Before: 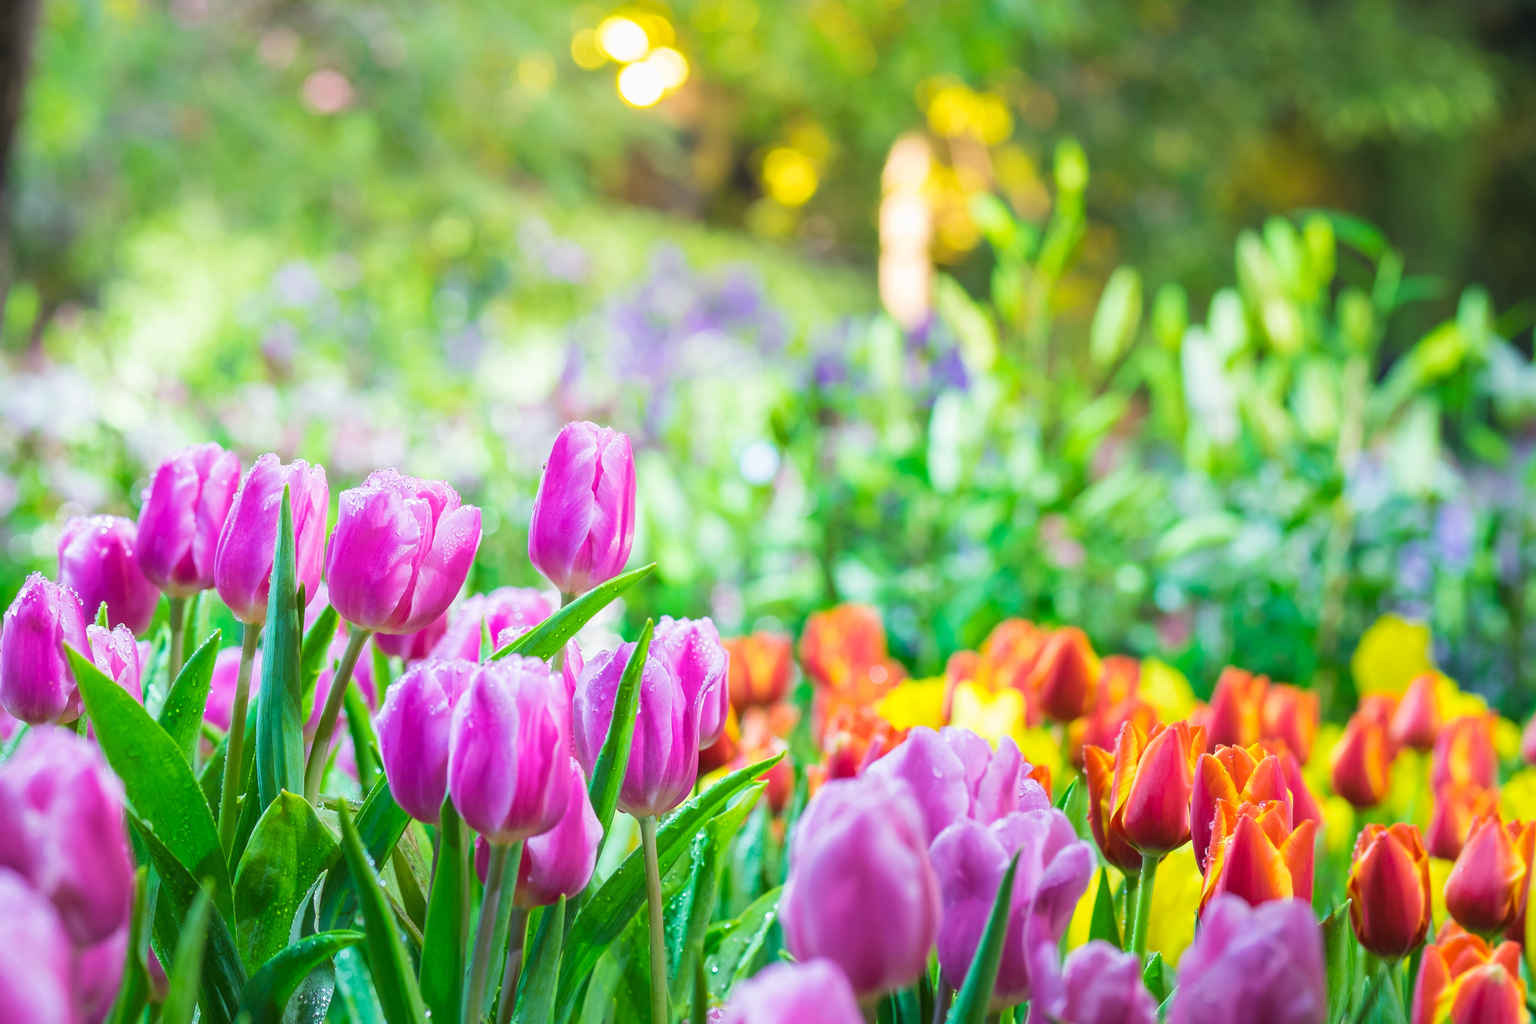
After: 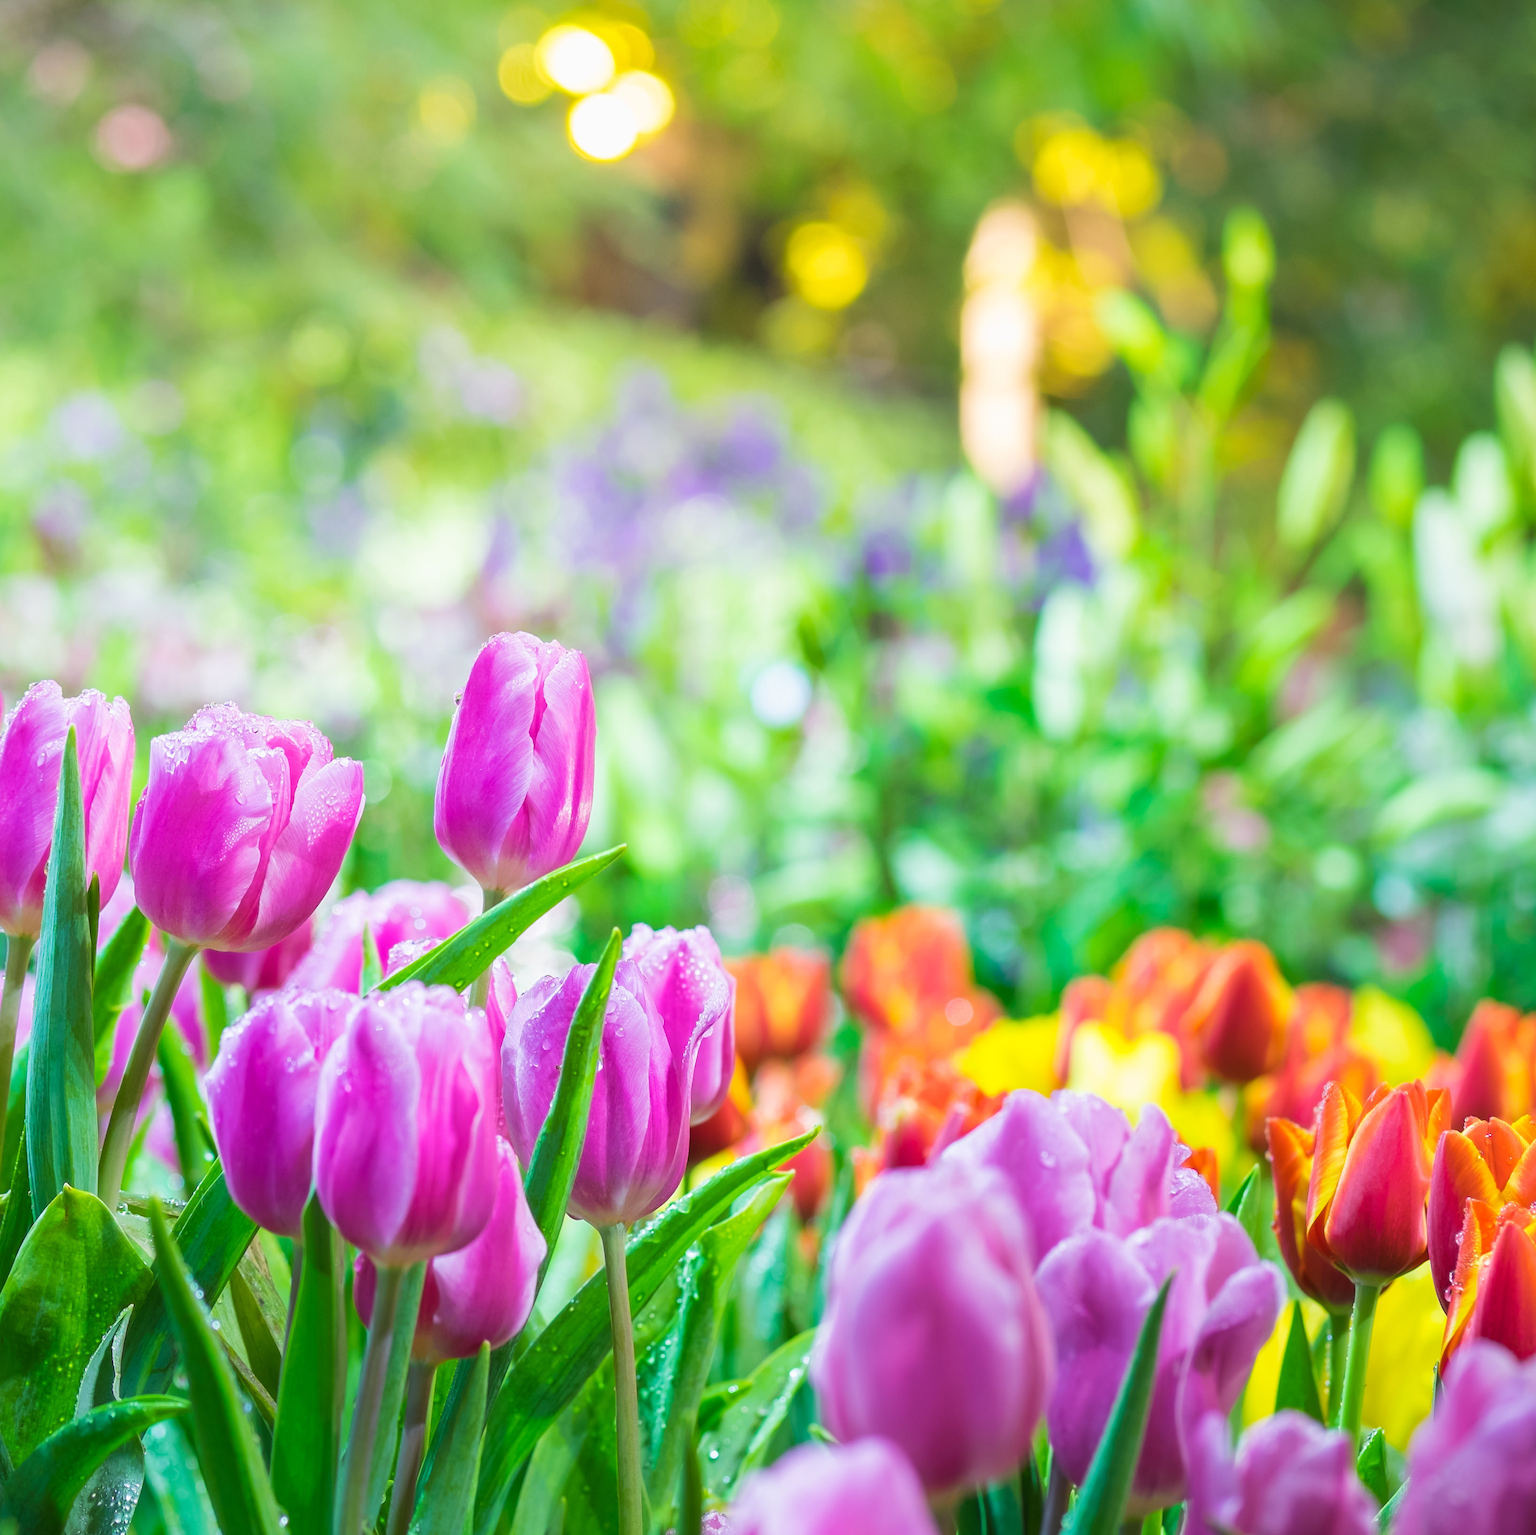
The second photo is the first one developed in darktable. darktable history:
crop and rotate: left 15.574%, right 17.743%
